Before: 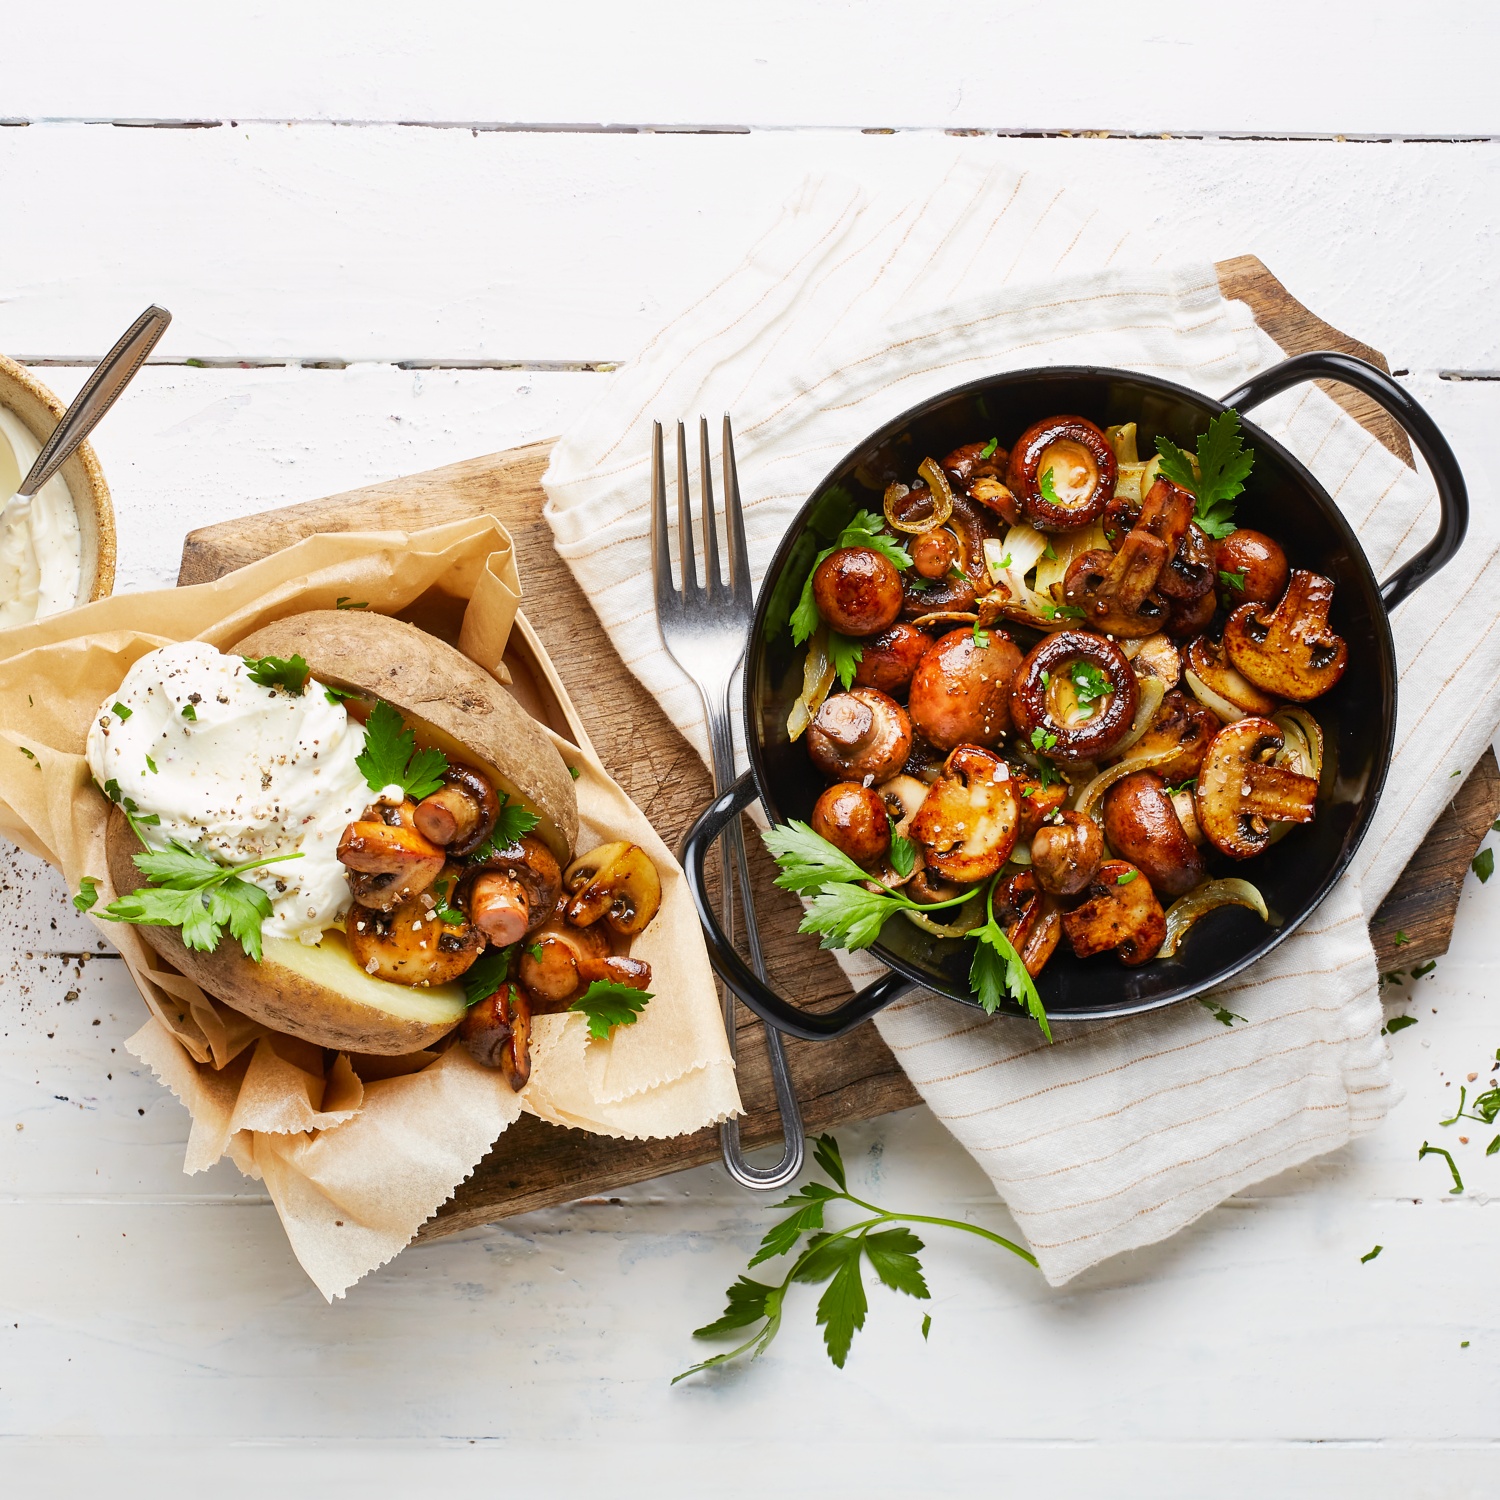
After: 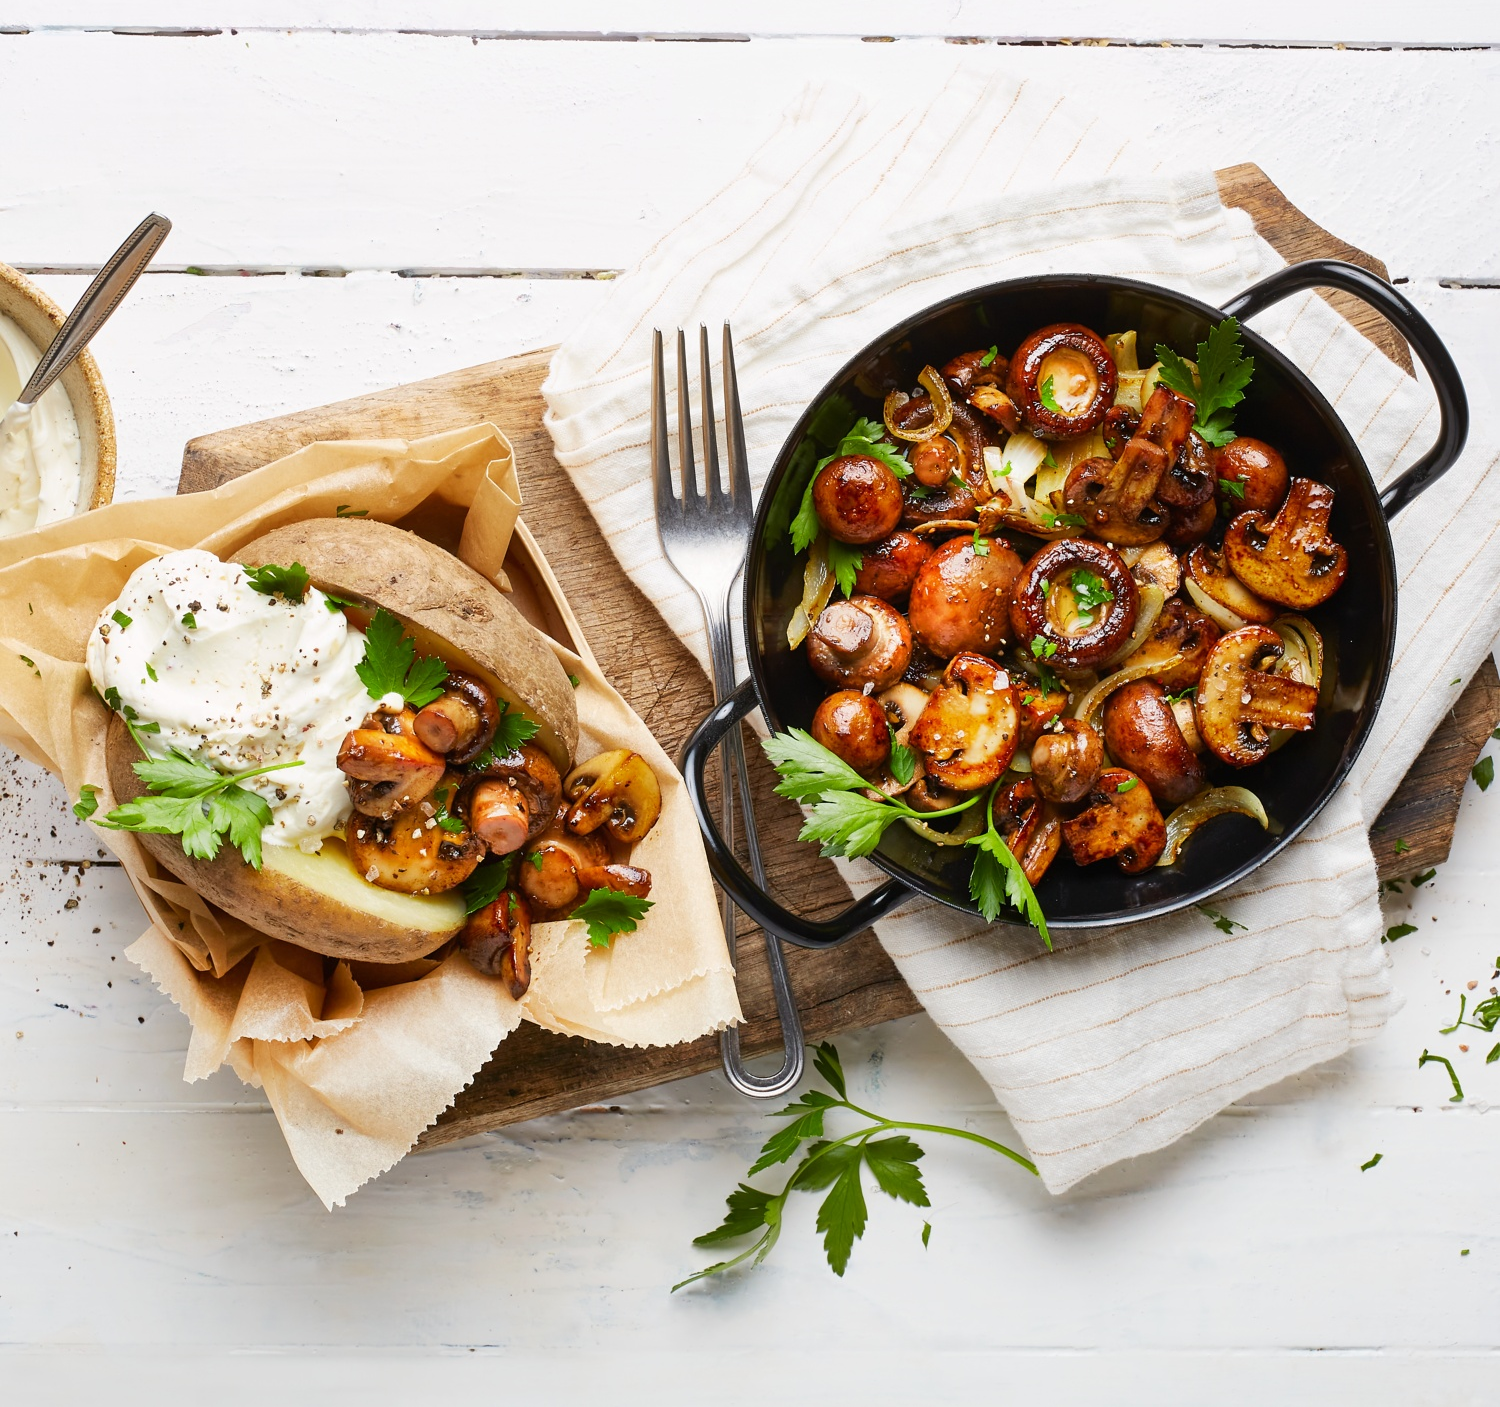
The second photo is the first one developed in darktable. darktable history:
crop and rotate: top 6.194%
